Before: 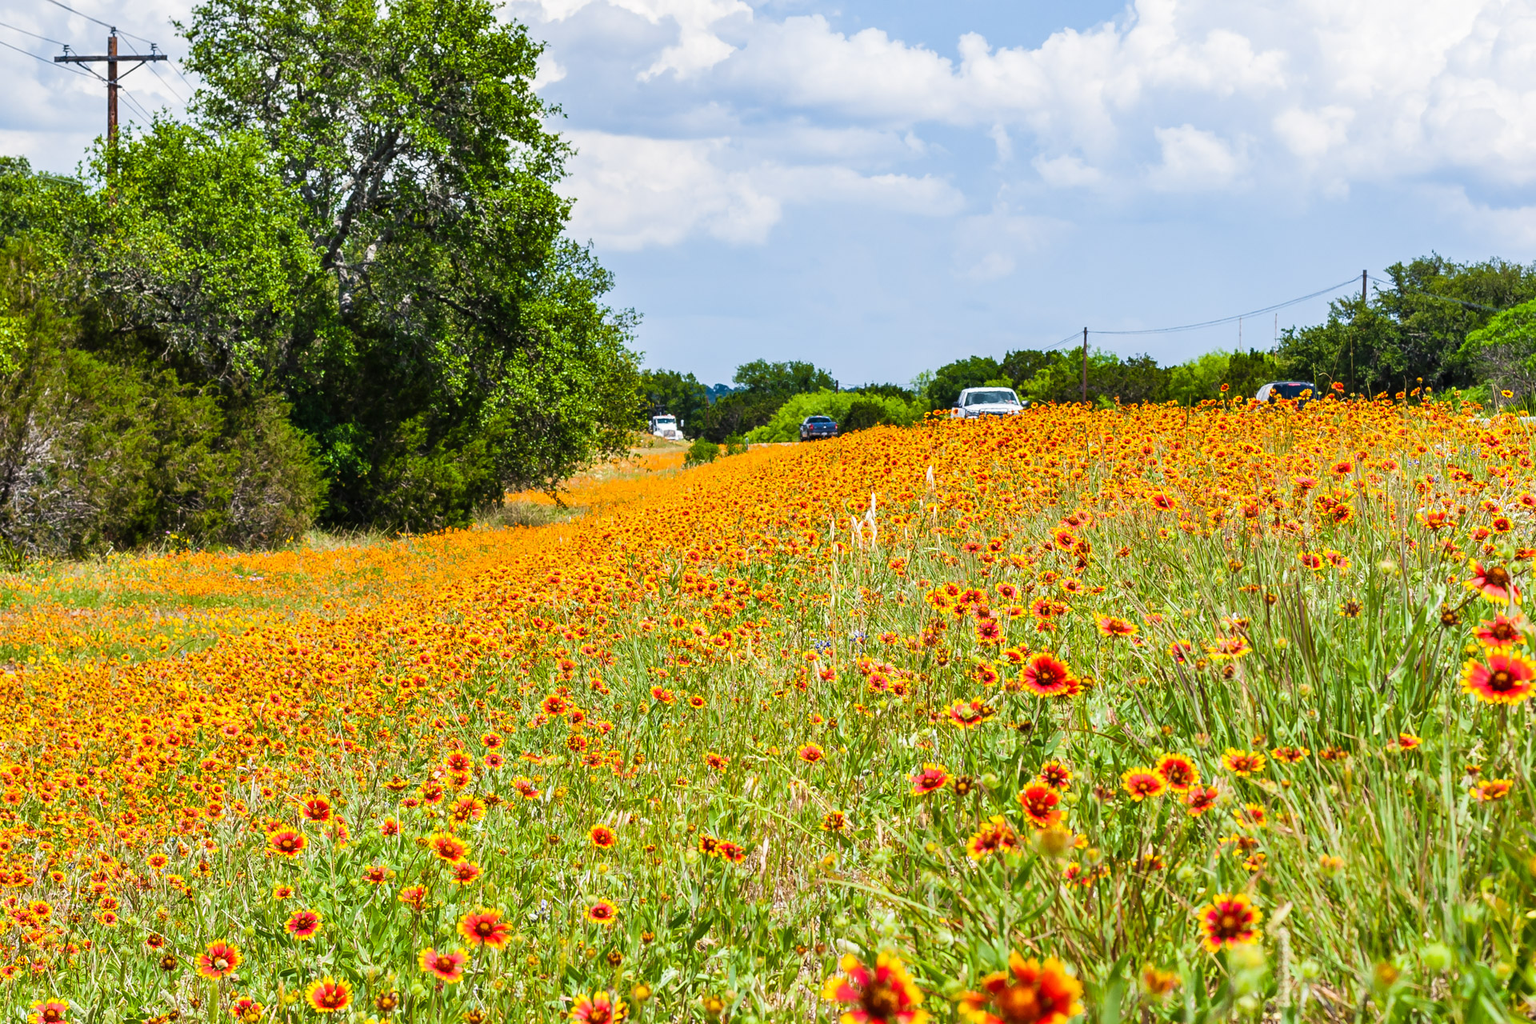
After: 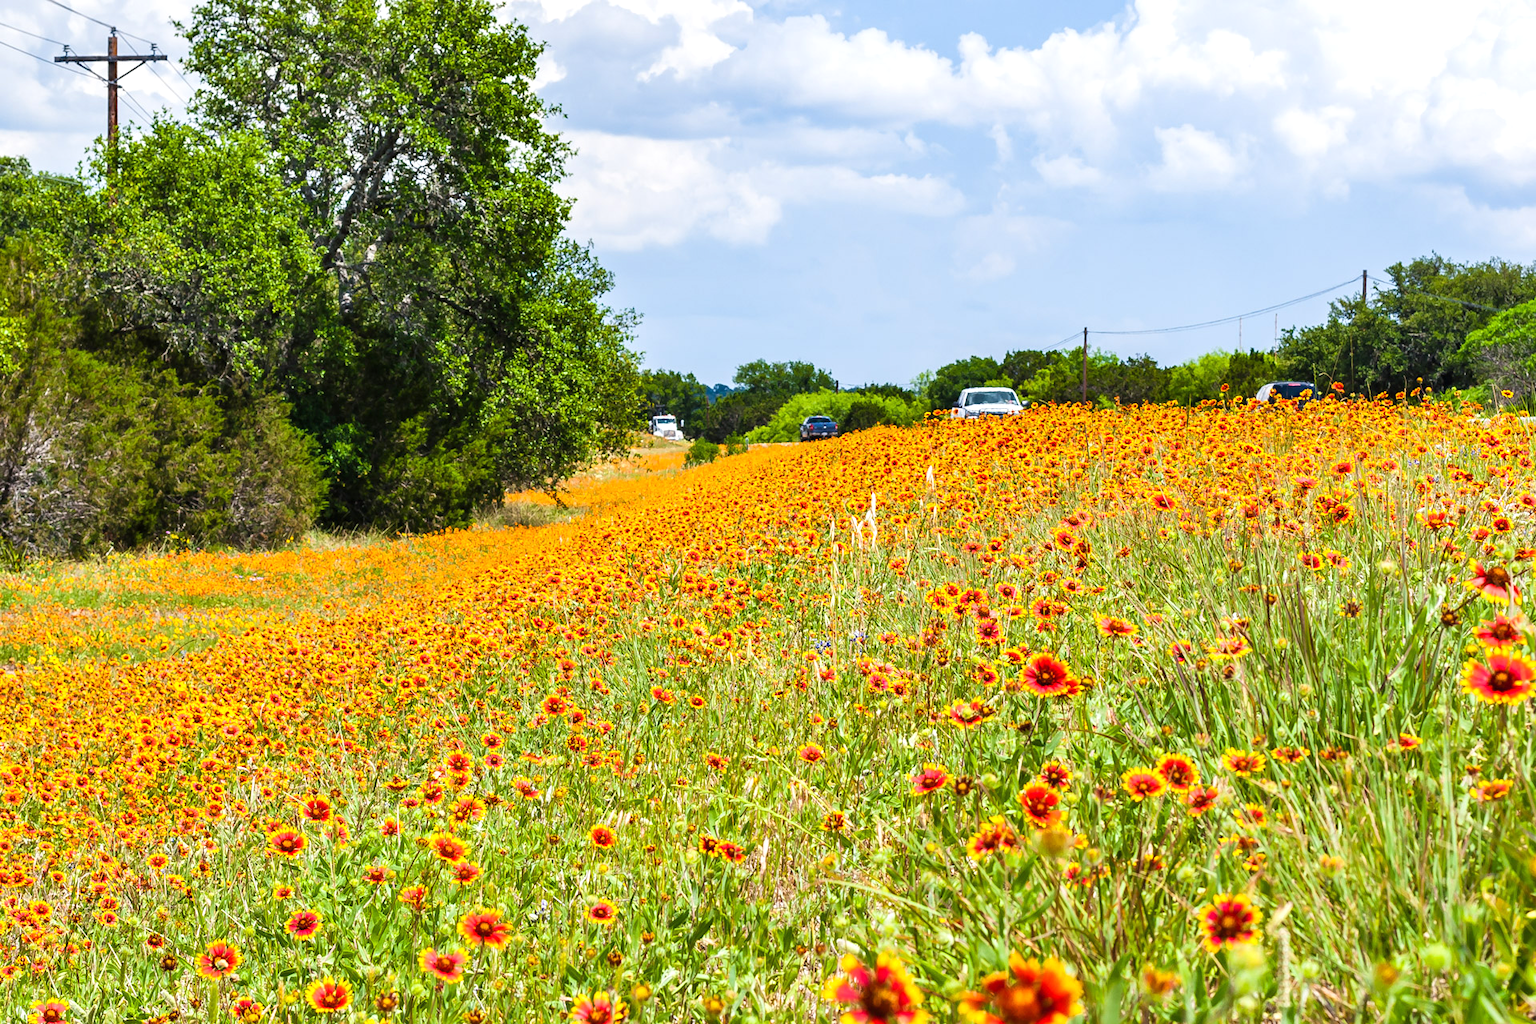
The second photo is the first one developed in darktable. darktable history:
exposure: exposure 0.225 EV, compensate highlight preservation false
